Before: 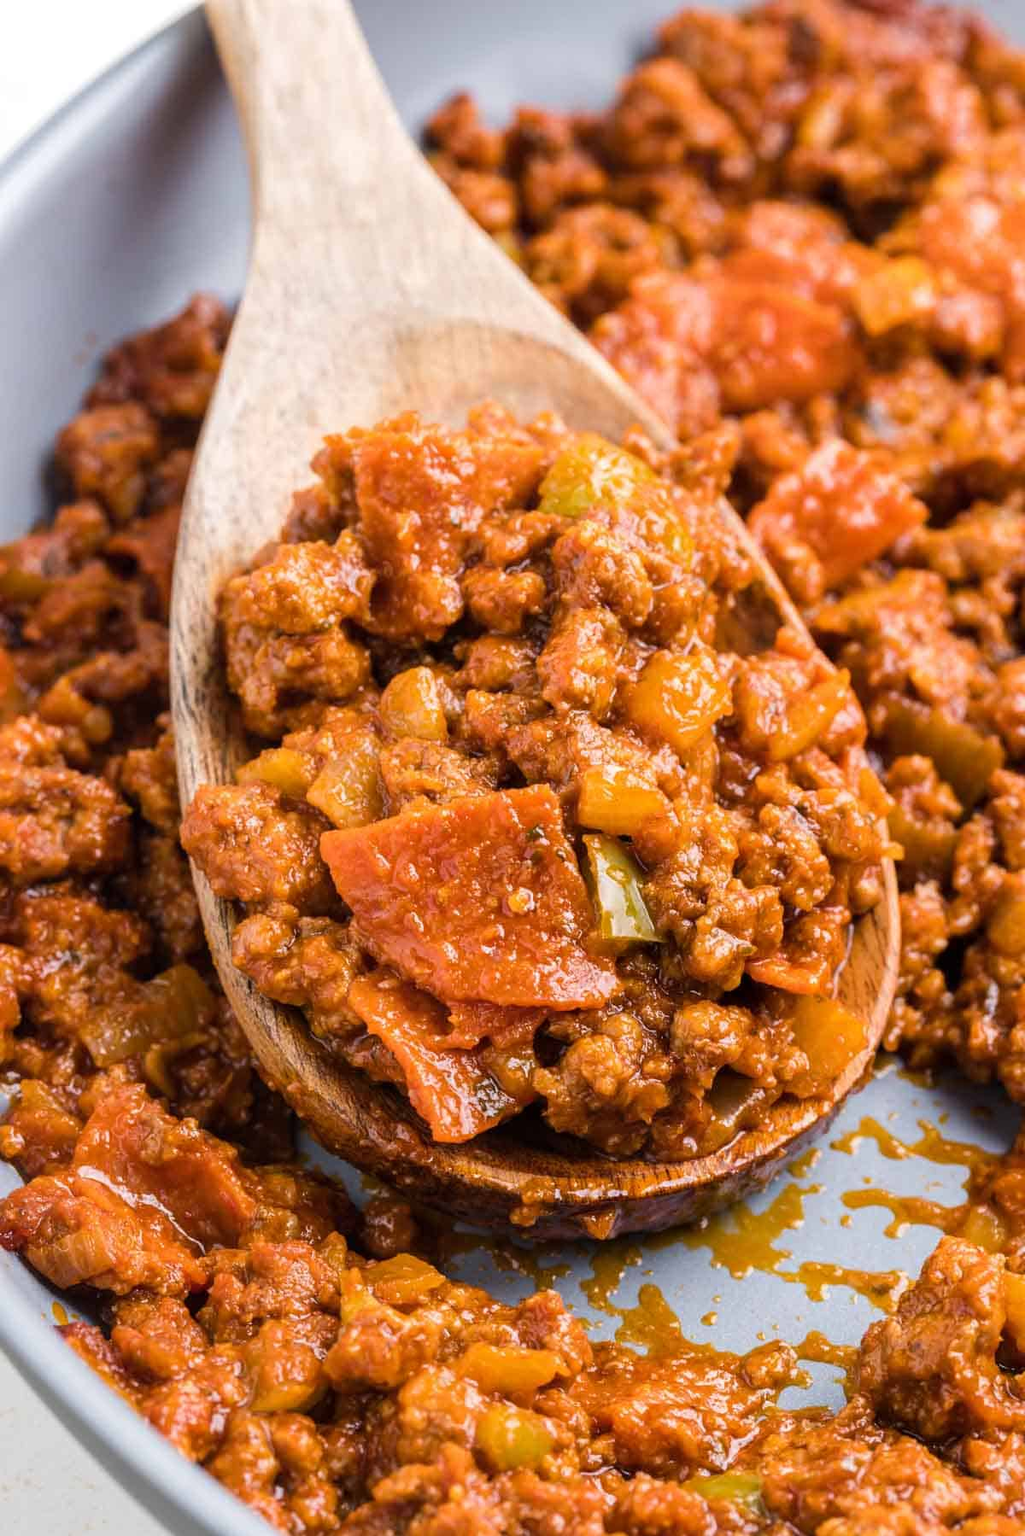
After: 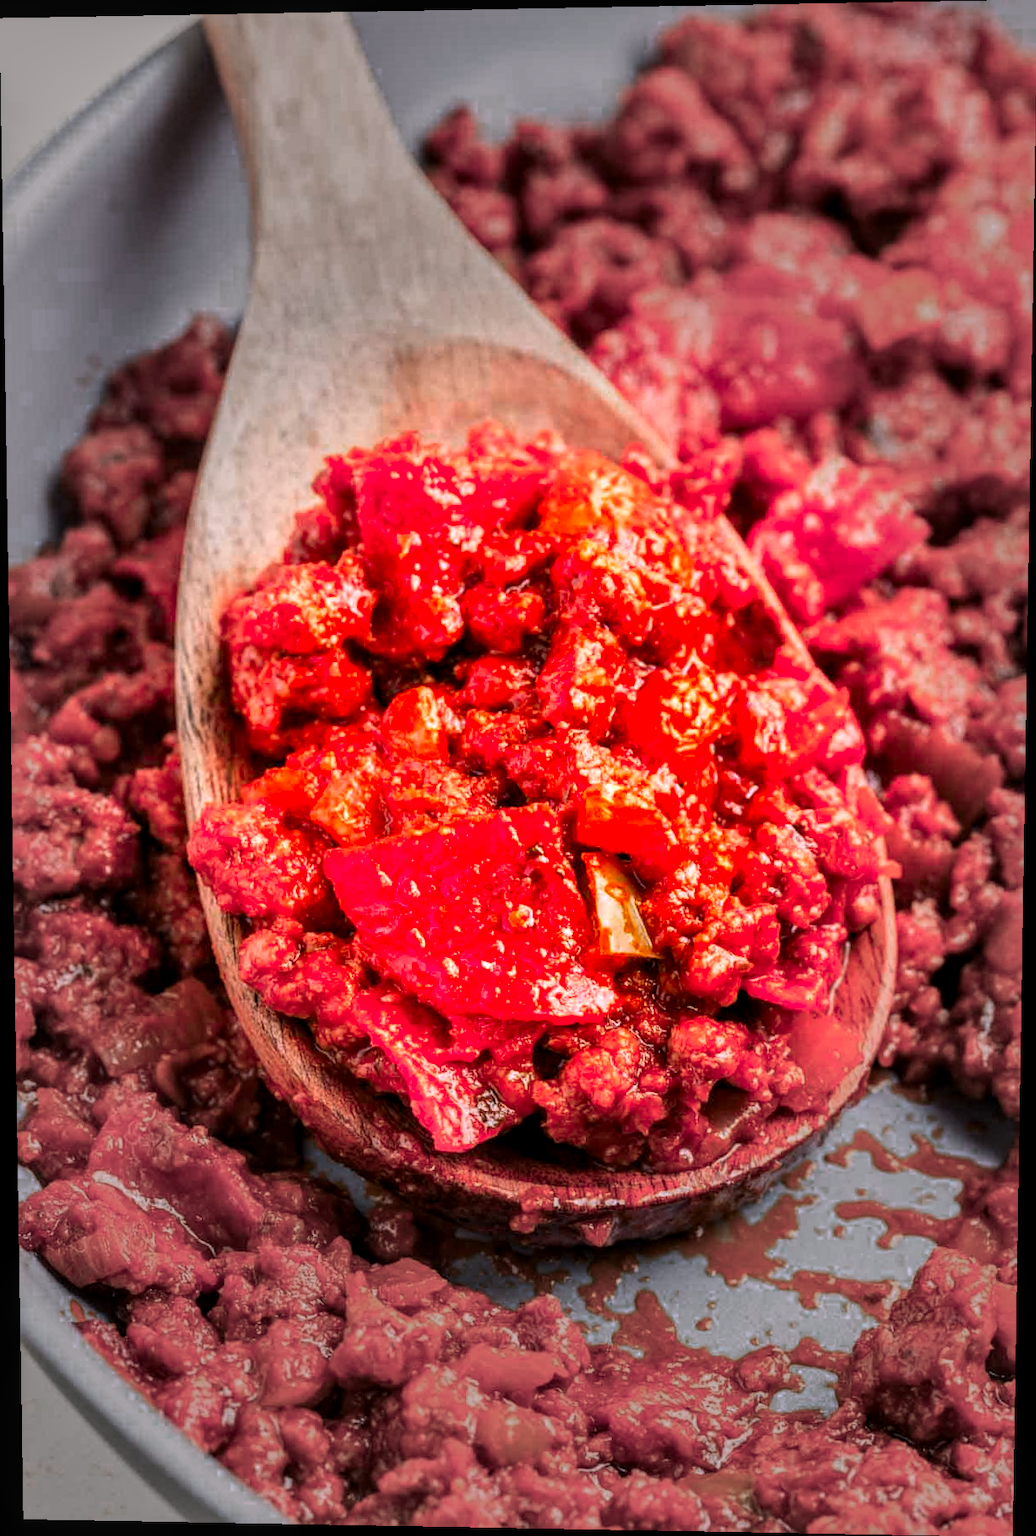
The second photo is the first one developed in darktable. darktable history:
color correction: highlights a* 3.22, highlights b* 1.93, saturation 1.19
local contrast: detail 130%
vignetting: fall-off start 31.28%, fall-off radius 34.64%, brightness -0.575
rotate and perspective: lens shift (vertical) 0.048, lens shift (horizontal) -0.024, automatic cropping off
color zones: curves: ch0 [(0.473, 0.374) (0.742, 0.784)]; ch1 [(0.354, 0.737) (0.742, 0.705)]; ch2 [(0.318, 0.421) (0.758, 0.532)]
shadows and highlights: shadows 32.83, highlights -47.7, soften with gaussian
